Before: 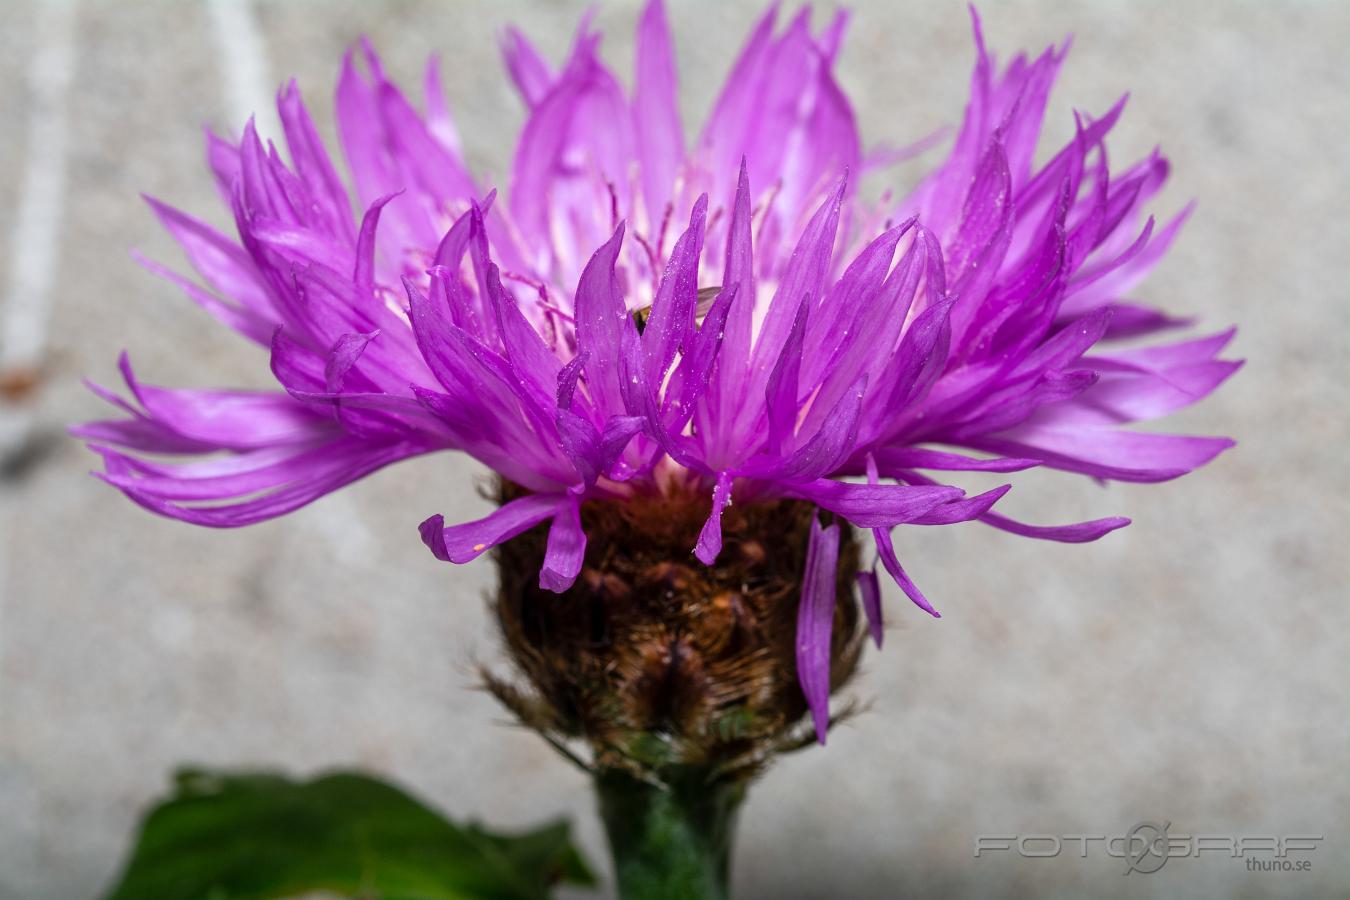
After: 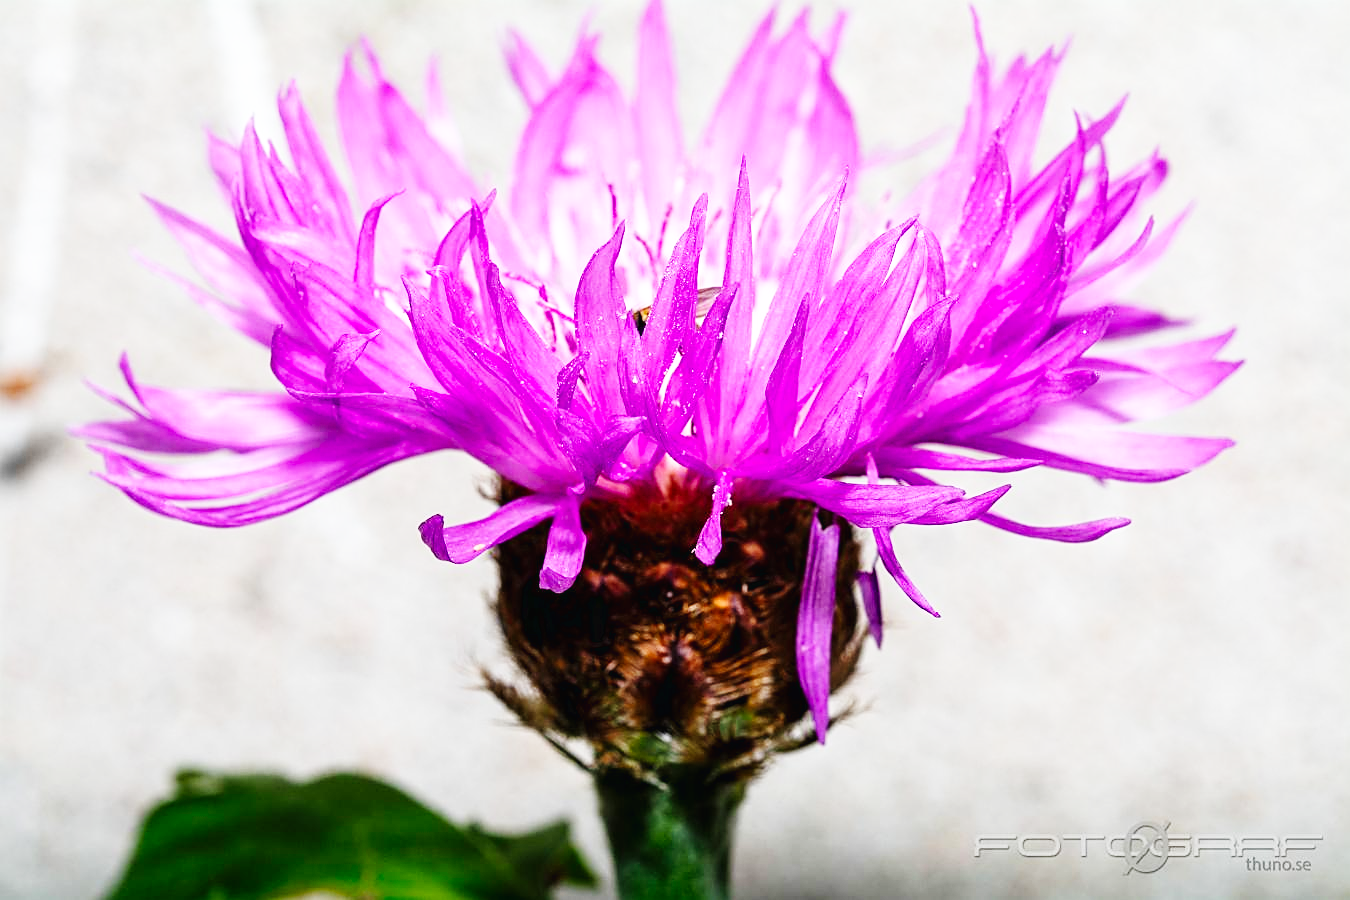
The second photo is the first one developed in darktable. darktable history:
sharpen: on, module defaults
base curve: curves: ch0 [(0, 0.003) (0.001, 0.002) (0.006, 0.004) (0.02, 0.022) (0.048, 0.086) (0.094, 0.234) (0.162, 0.431) (0.258, 0.629) (0.385, 0.8) (0.548, 0.918) (0.751, 0.988) (1, 1)], preserve colors none
